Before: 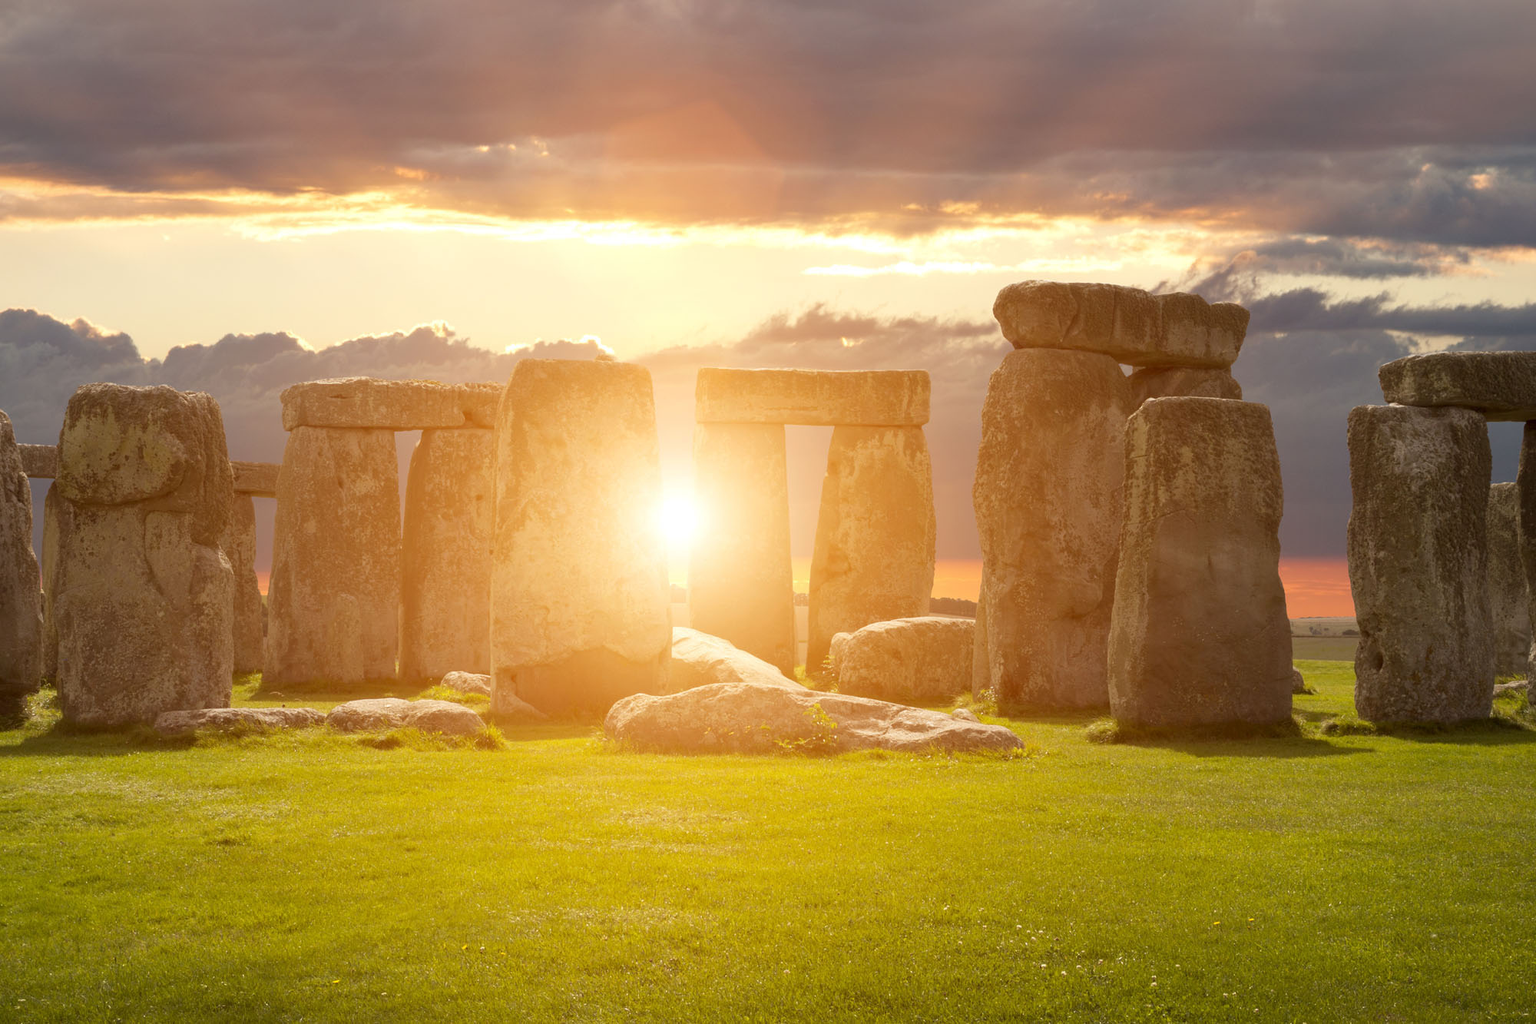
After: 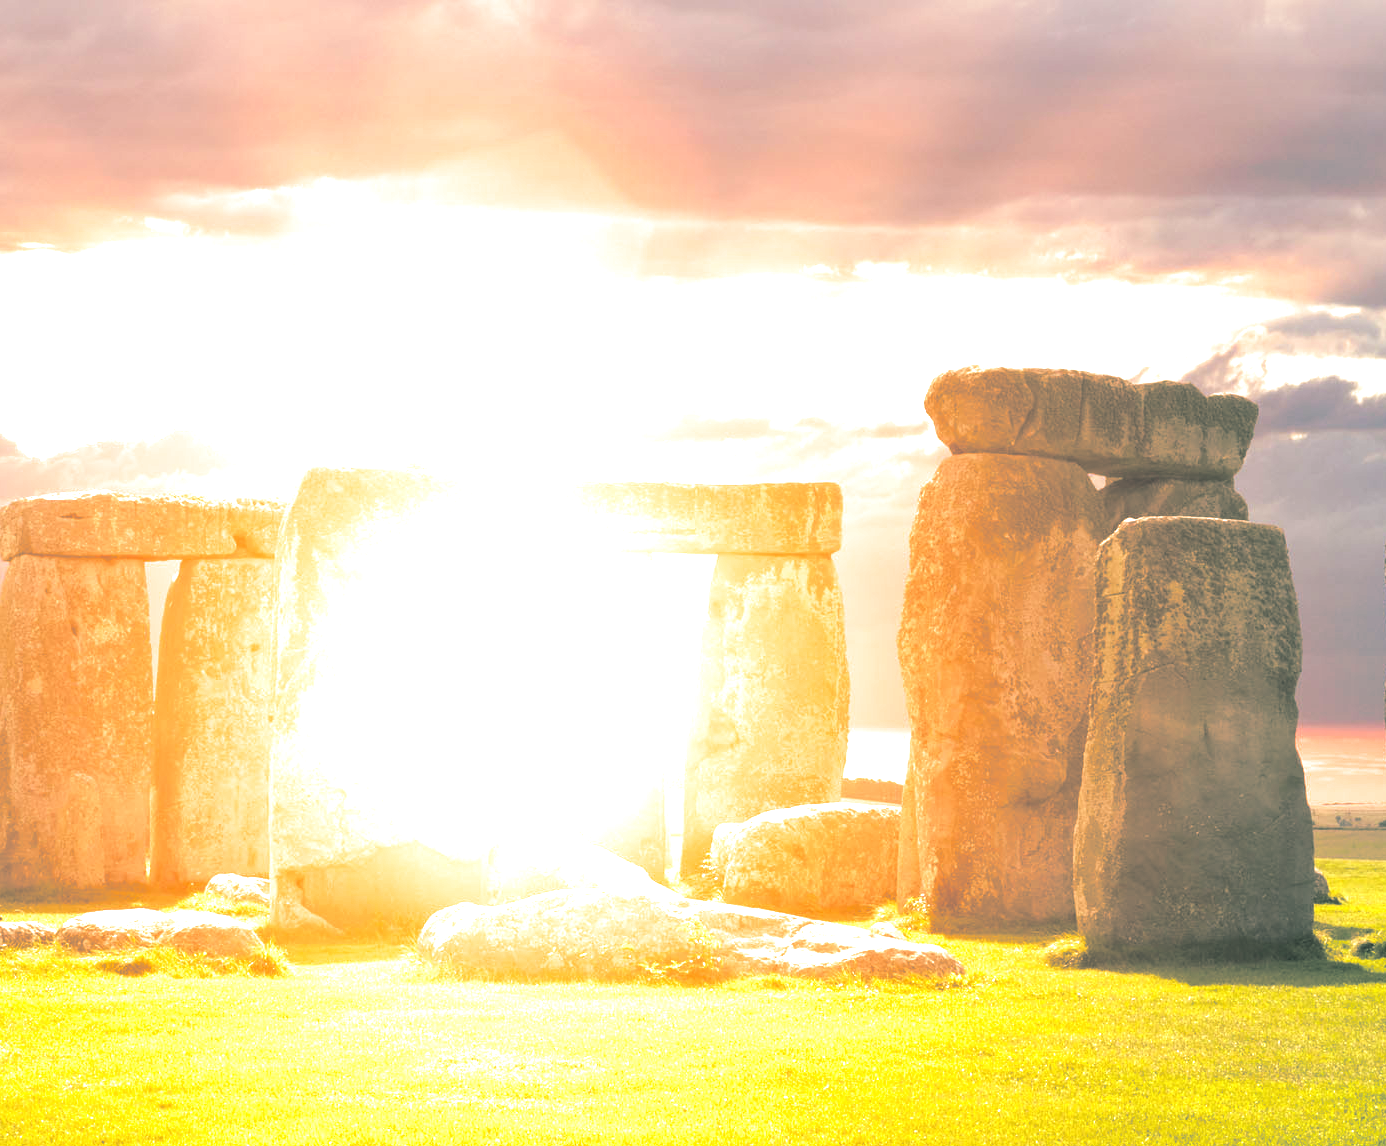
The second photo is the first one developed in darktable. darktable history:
crop: left 18.479%, right 12.2%, bottom 13.971%
contrast brightness saturation: contrast 0.05
exposure: black level correction 0, exposure 1.45 EV, compensate exposure bias true, compensate highlight preservation false
split-toning: shadows › hue 186.43°, highlights › hue 49.29°, compress 30.29%
